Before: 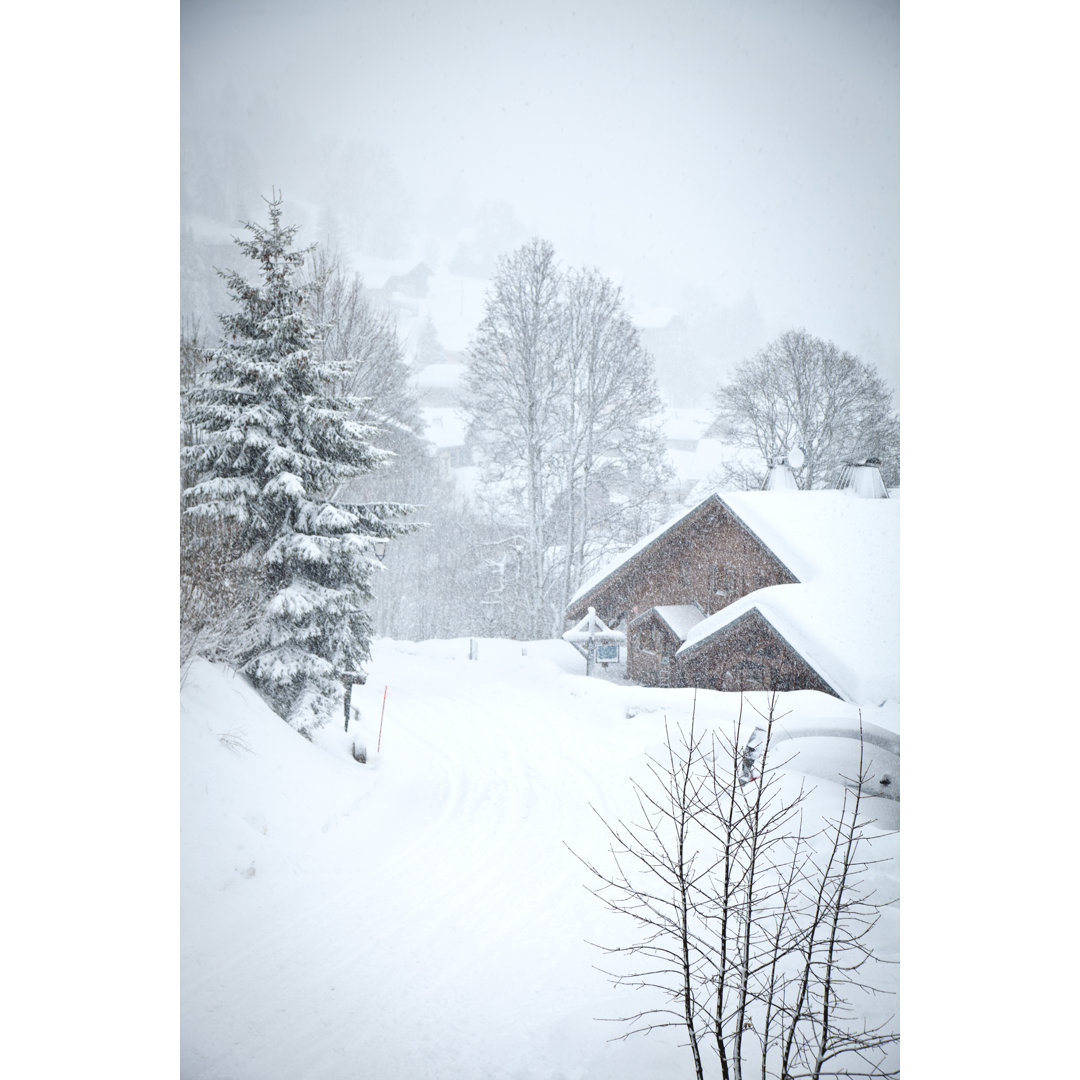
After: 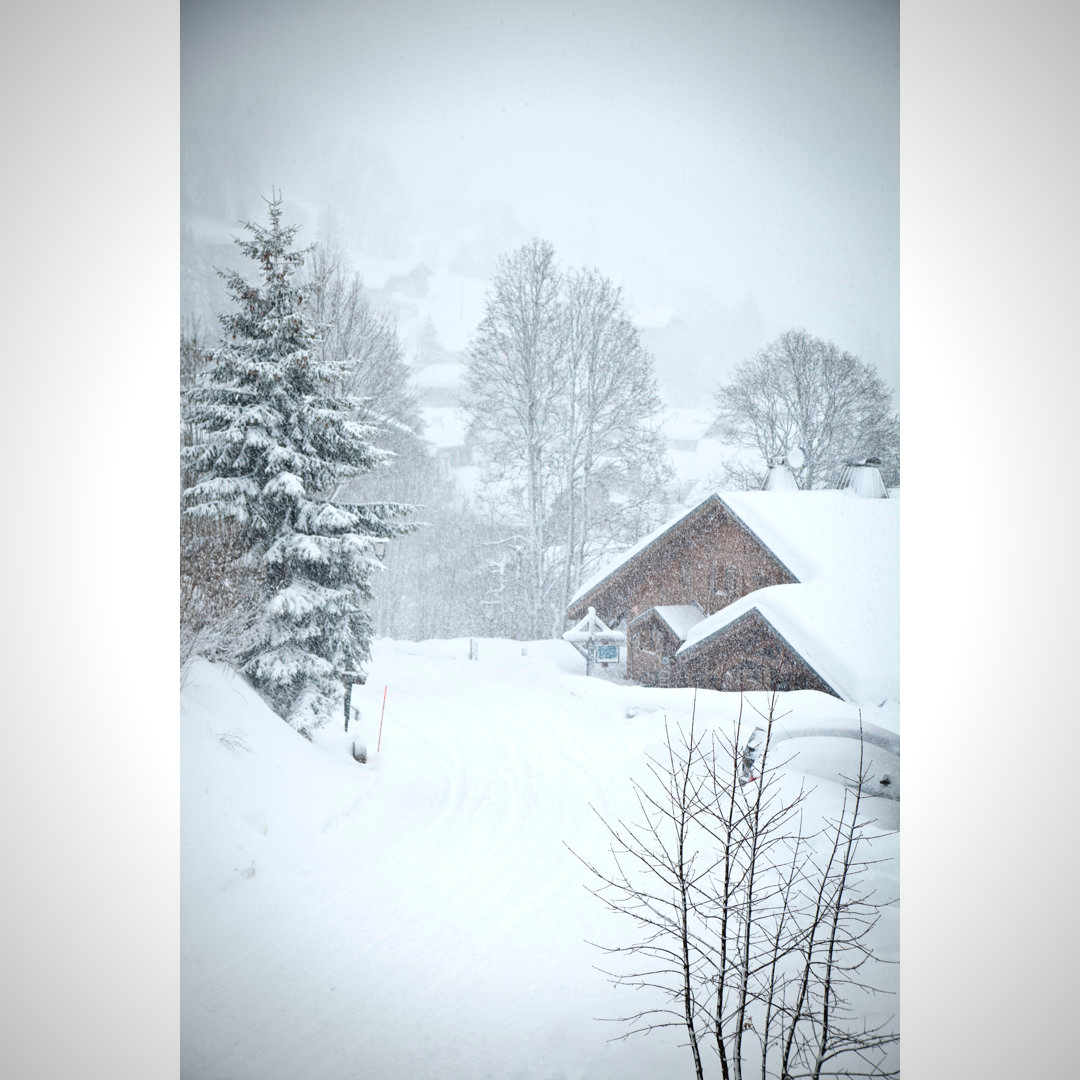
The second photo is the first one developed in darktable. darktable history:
vignetting: fall-off radius 60.81%, unbound false
